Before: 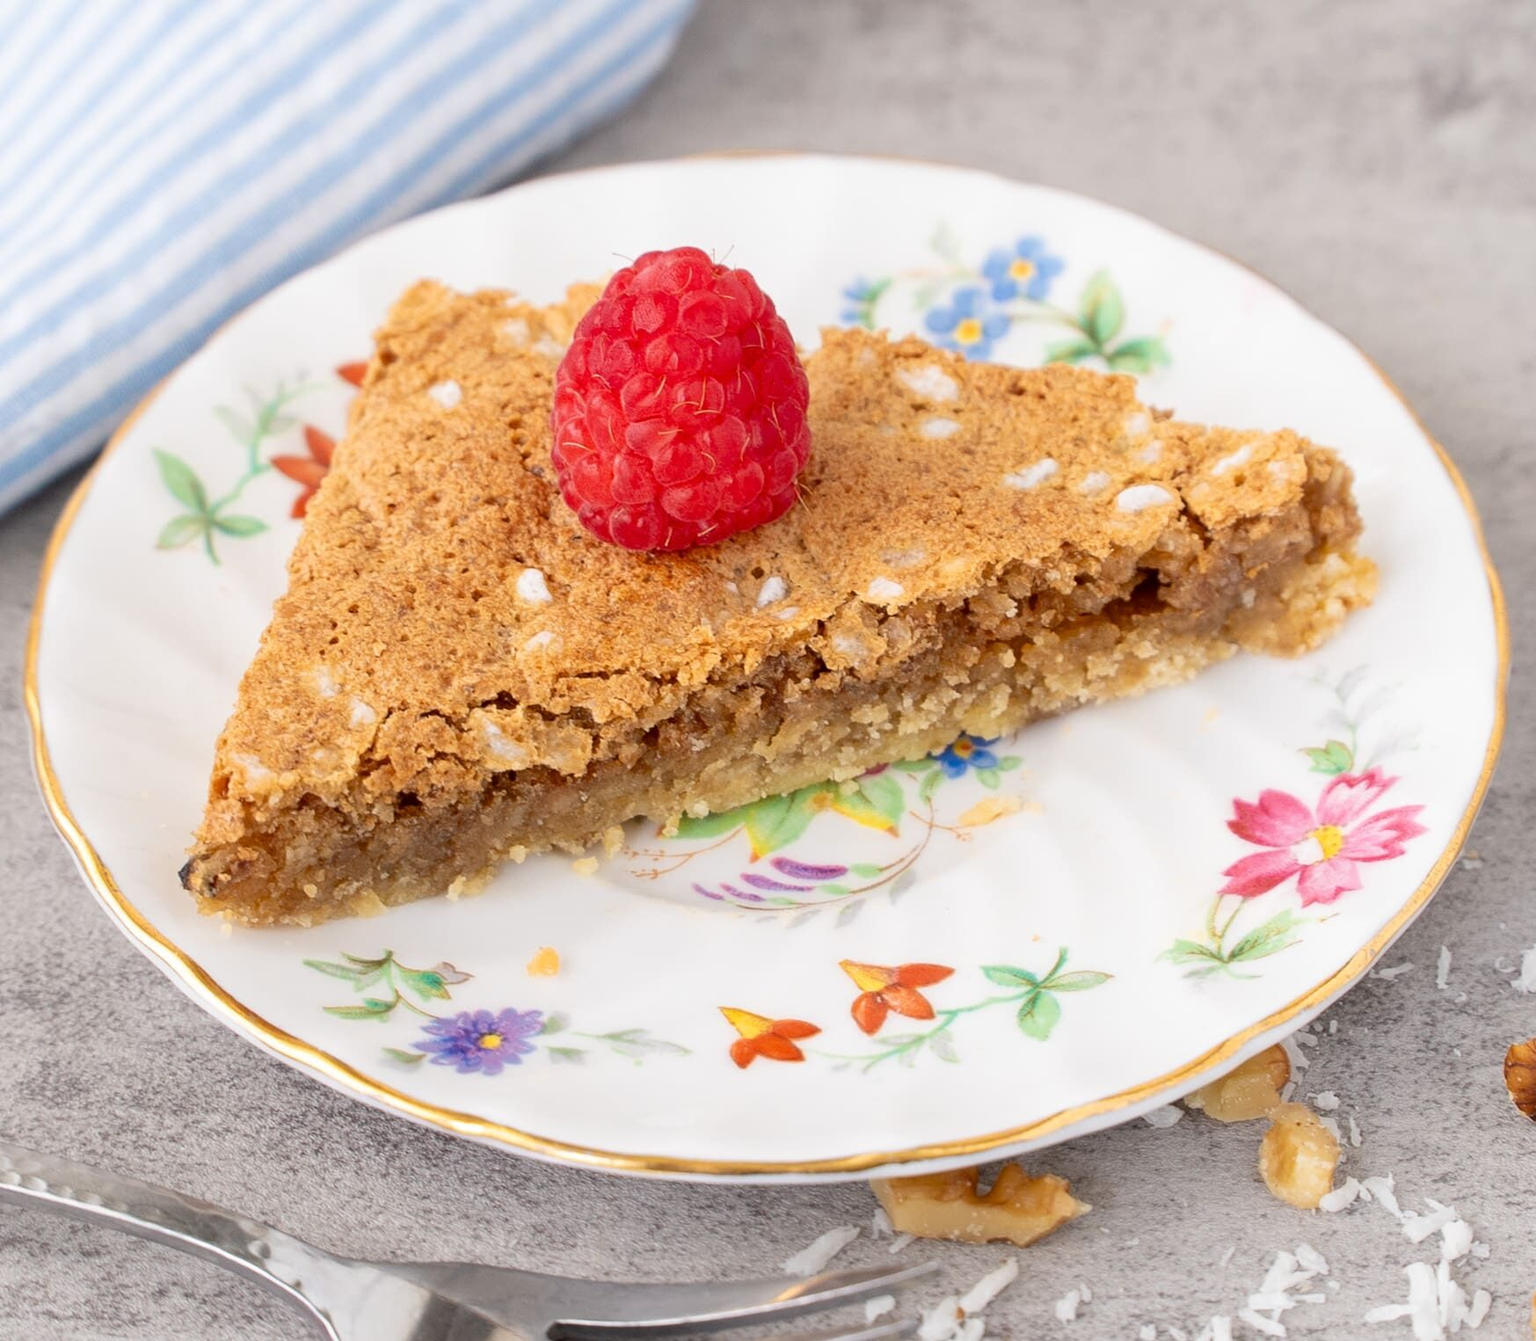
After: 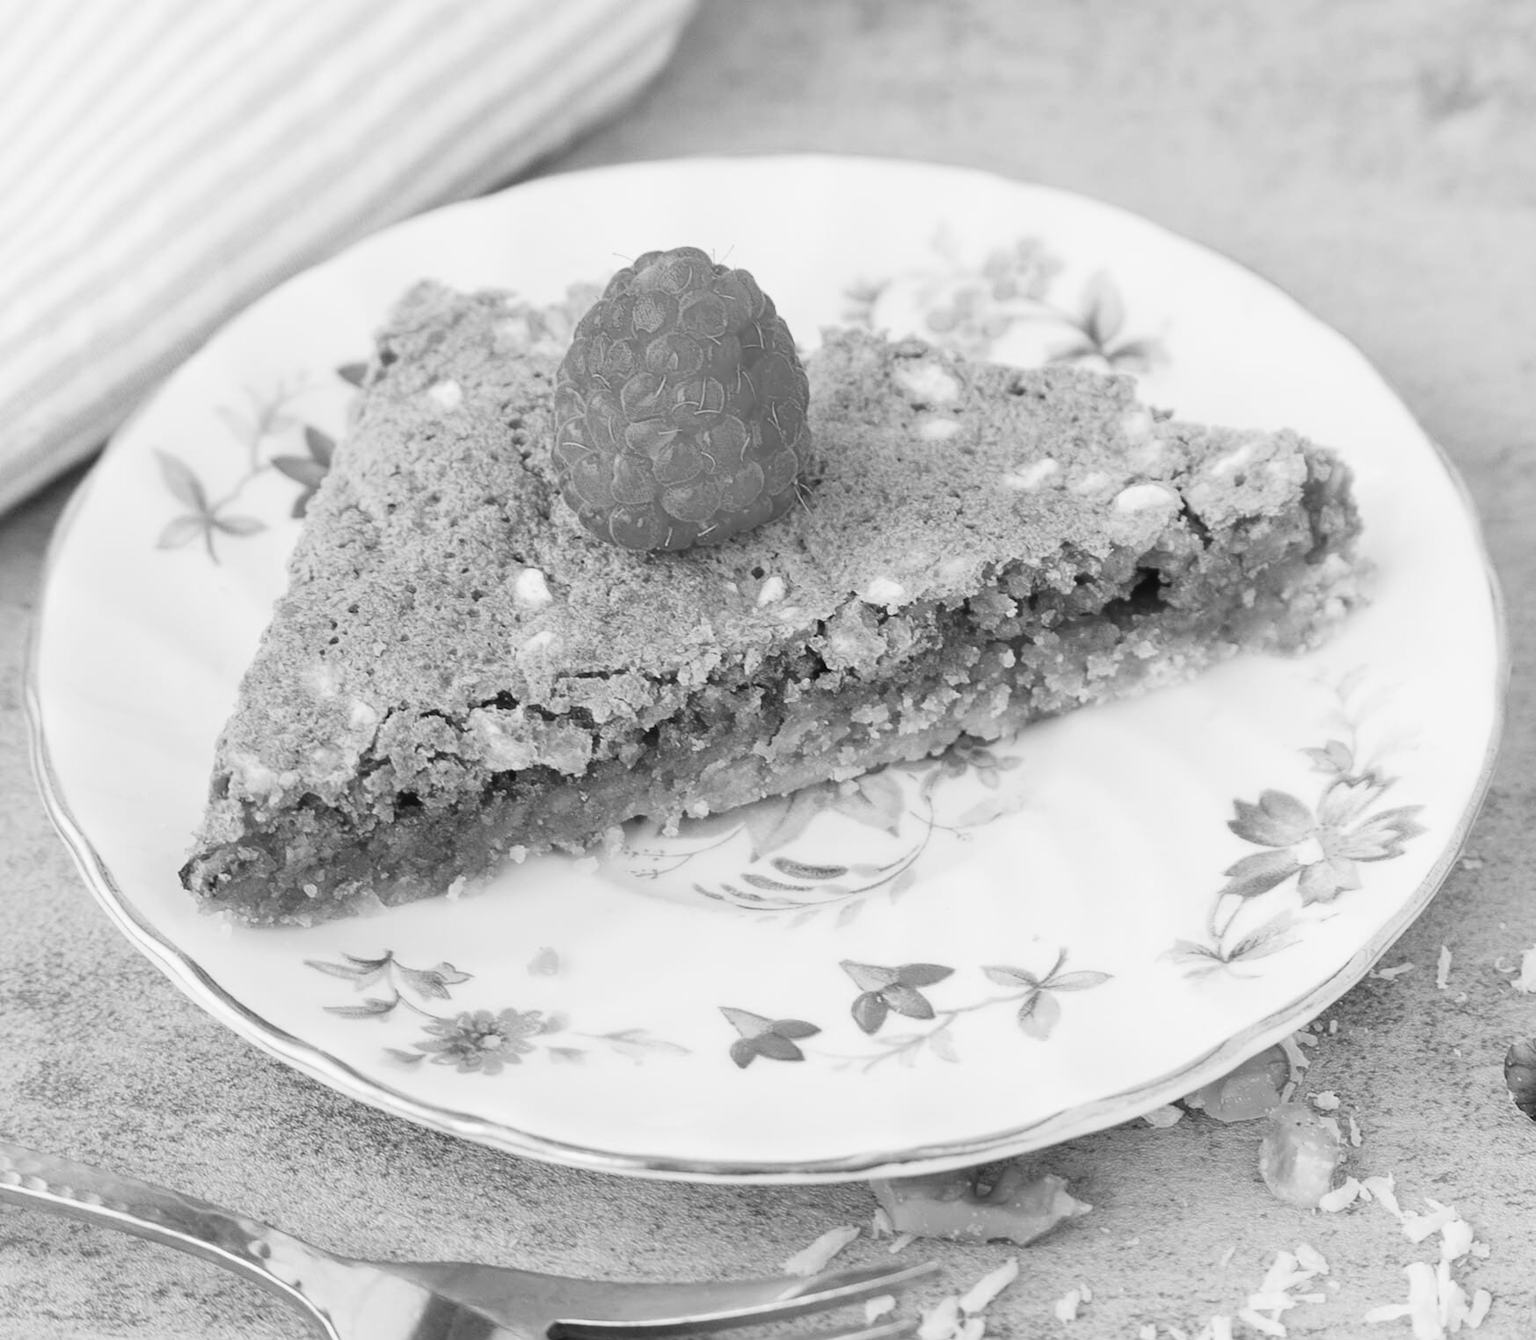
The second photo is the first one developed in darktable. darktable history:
tone curve: curves: ch0 [(0, 0.028) (0.138, 0.156) (0.468, 0.516) (0.754, 0.823) (1, 1)], color space Lab, linked channels, preserve colors none
color calibration "t3mujinpack channel mixer": output gray [0.28, 0.41, 0.31, 0], gray › normalize channels true, illuminant same as pipeline (D50), adaptation XYZ, x 0.346, y 0.359, gamut compression 0
